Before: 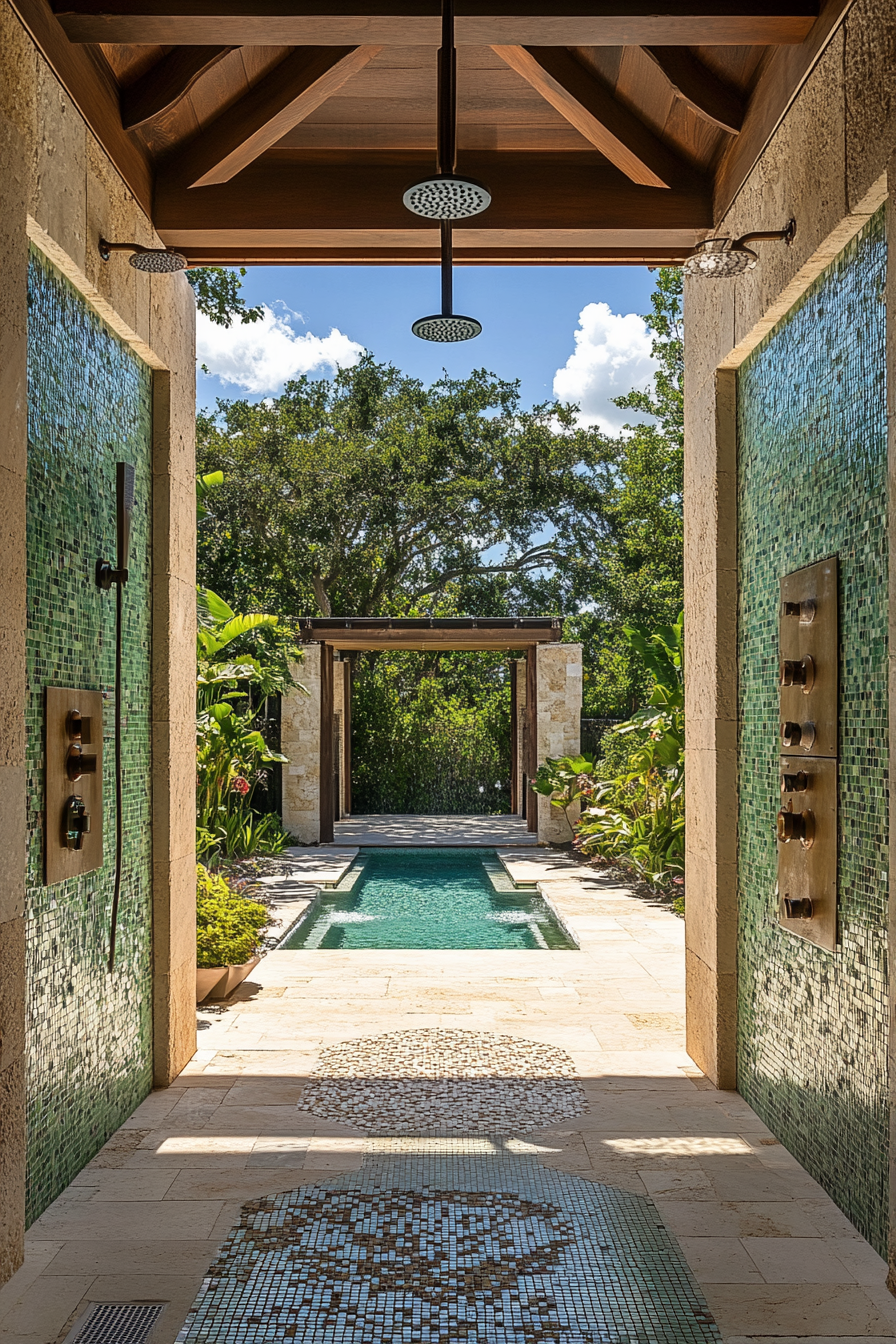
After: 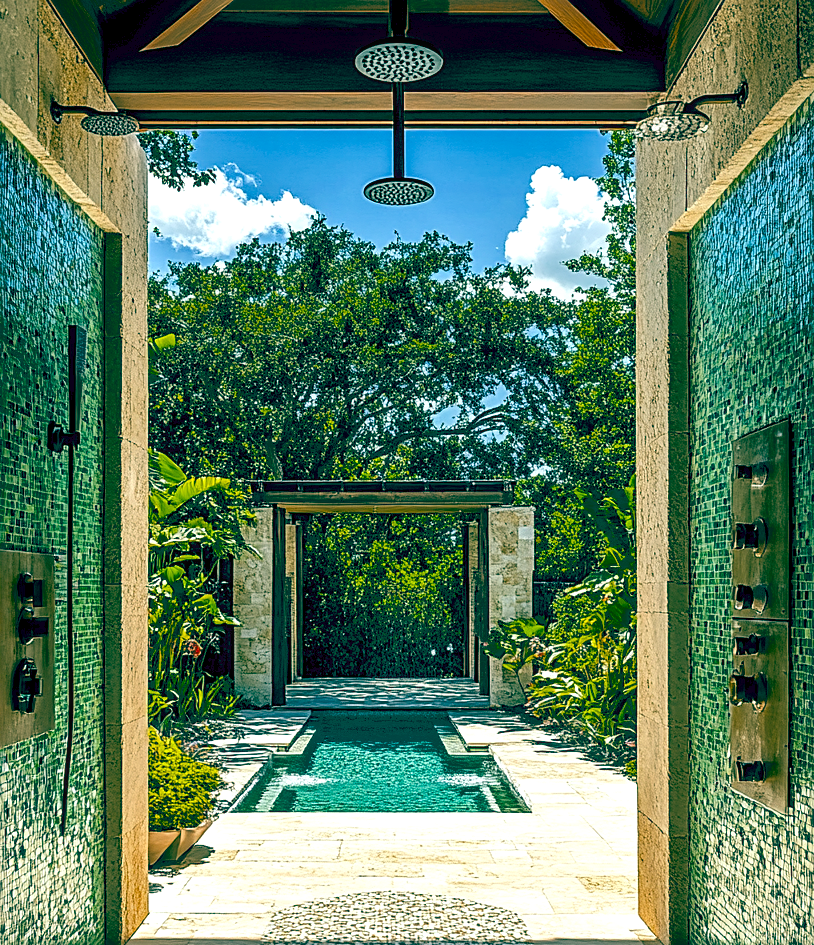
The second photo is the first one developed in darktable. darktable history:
sharpen: on, module defaults
crop: left 5.399%, top 10.238%, right 3.646%, bottom 19.381%
exposure: exposure -0.012 EV, compensate highlight preservation false
contrast equalizer: octaves 7, y [[0.6 ×6], [0.55 ×6], [0 ×6], [0 ×6], [0 ×6]], mix -0.195
local contrast: on, module defaults
tone equalizer: -8 EV -0.412 EV, -7 EV -0.385 EV, -6 EV -0.324 EV, -5 EV -0.212 EV, -3 EV 0.194 EV, -2 EV 0.308 EV, -1 EV 0.367 EV, +0 EV 0.408 EV, edges refinement/feathering 500, mask exposure compensation -1.57 EV, preserve details no
color balance rgb: global offset › luminance -0.534%, global offset › chroma 0.902%, global offset › hue 174.9°, perceptual saturation grading › global saturation 29.587%, saturation formula JzAzBz (2021)
